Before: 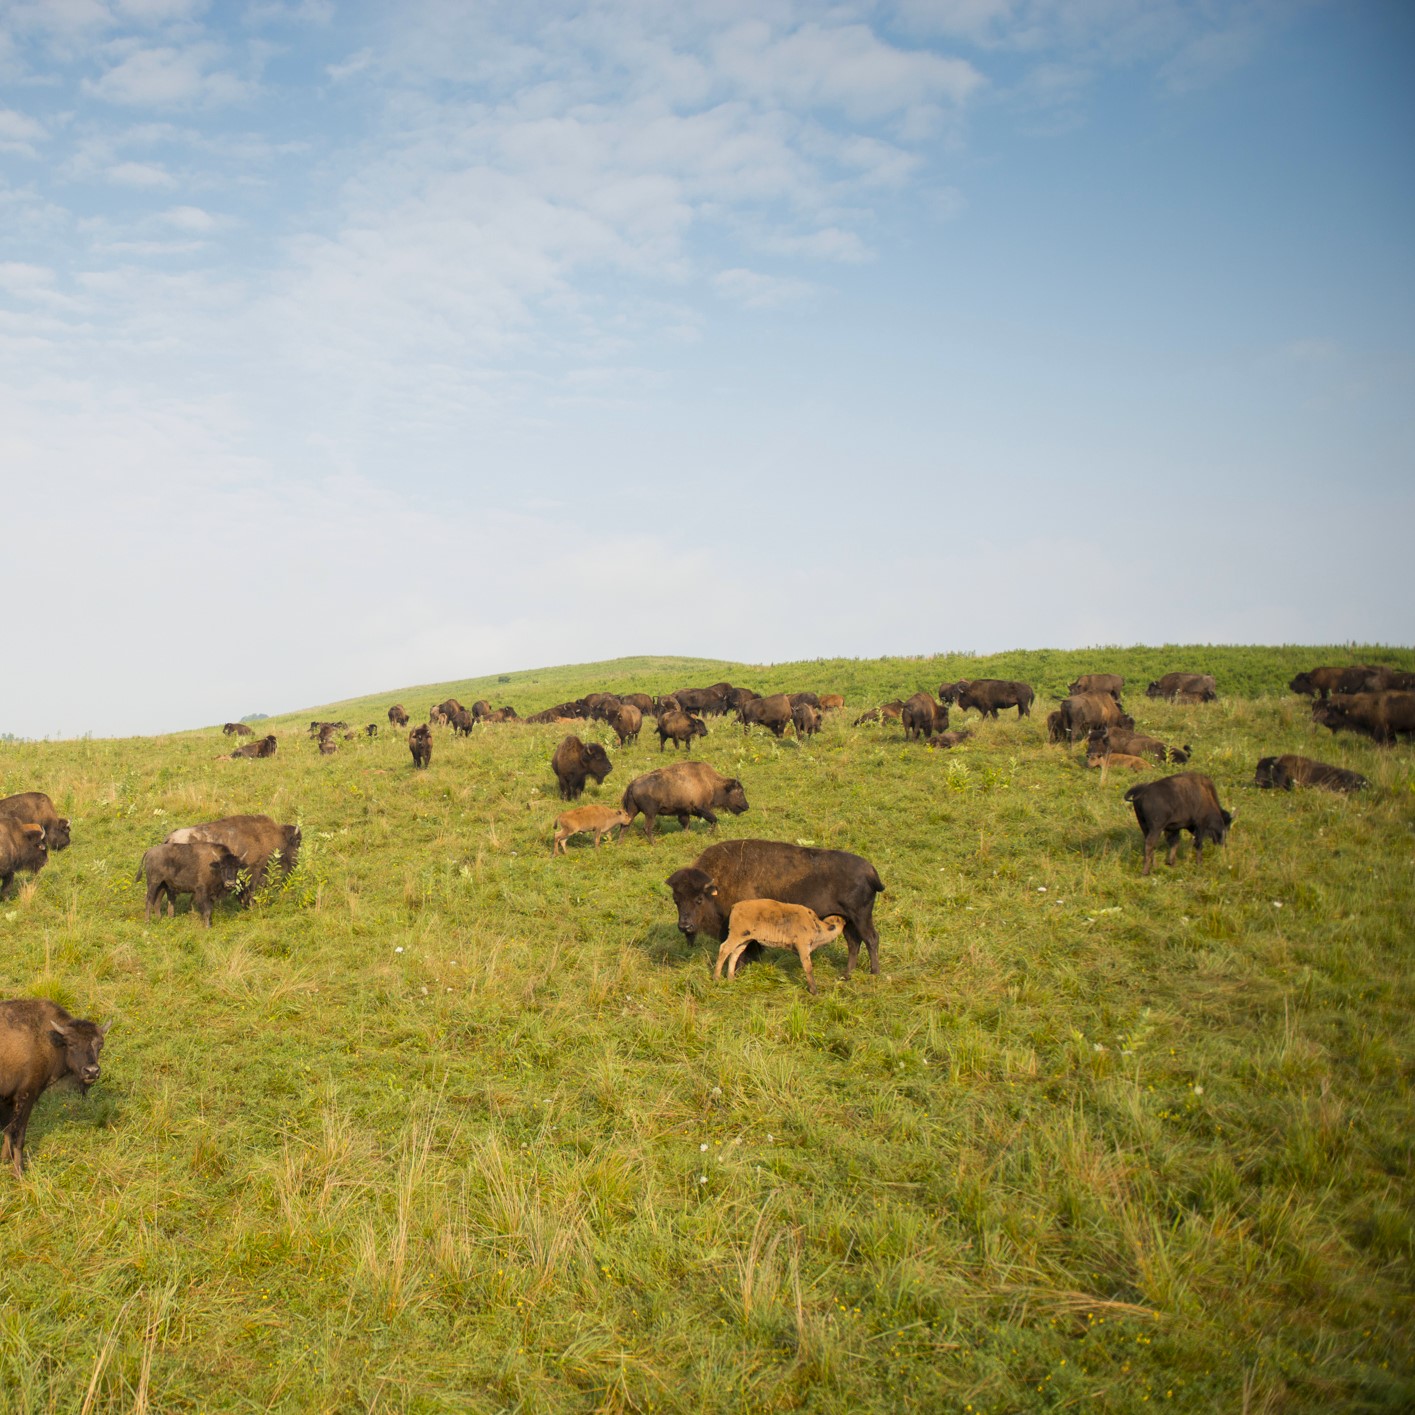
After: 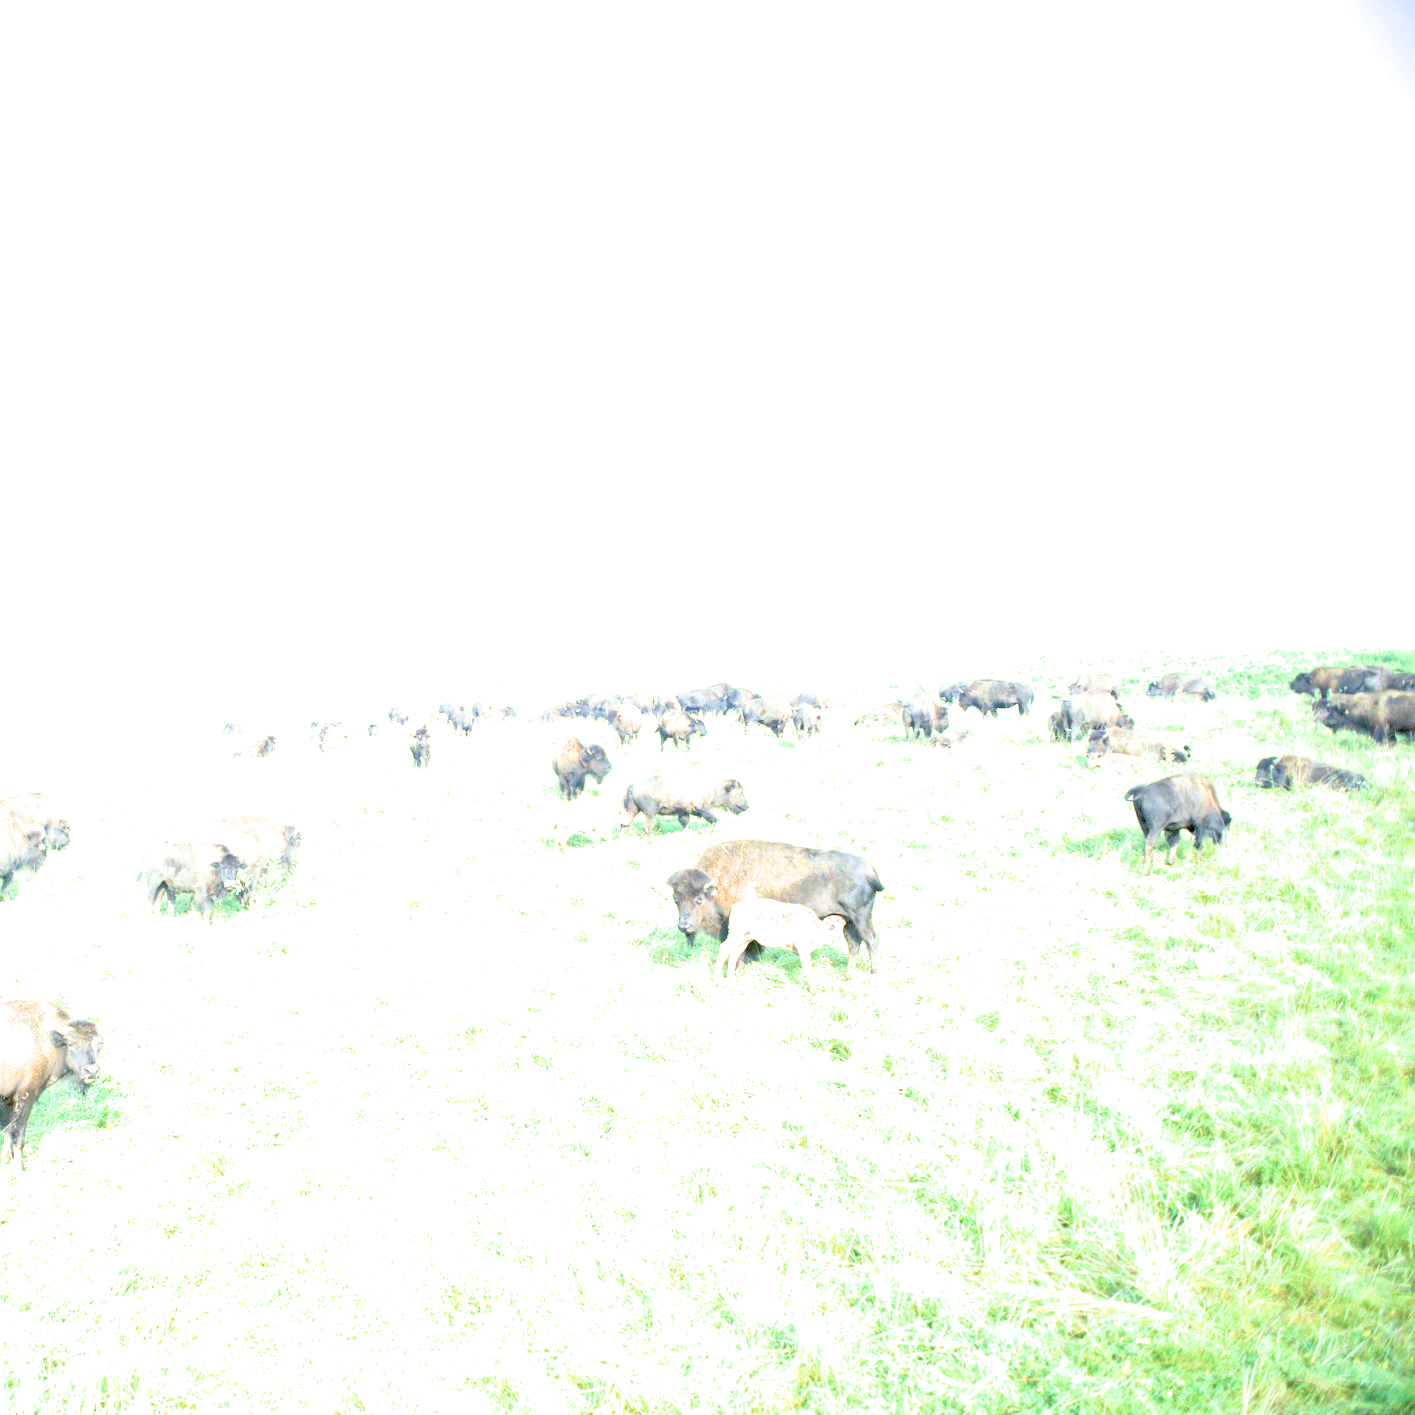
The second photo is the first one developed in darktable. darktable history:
color calibration "scene-referred default": illuminant custom, x 0.432, y 0.395, temperature 3098 K
filmic rgb "scene-referred default": black relative exposure -8.15 EV, white relative exposure 3.76 EV, hardness 4.46
exposure: black level correction 0, exposure 4 EV, compensate exposure bias true, compensate highlight preservation false
